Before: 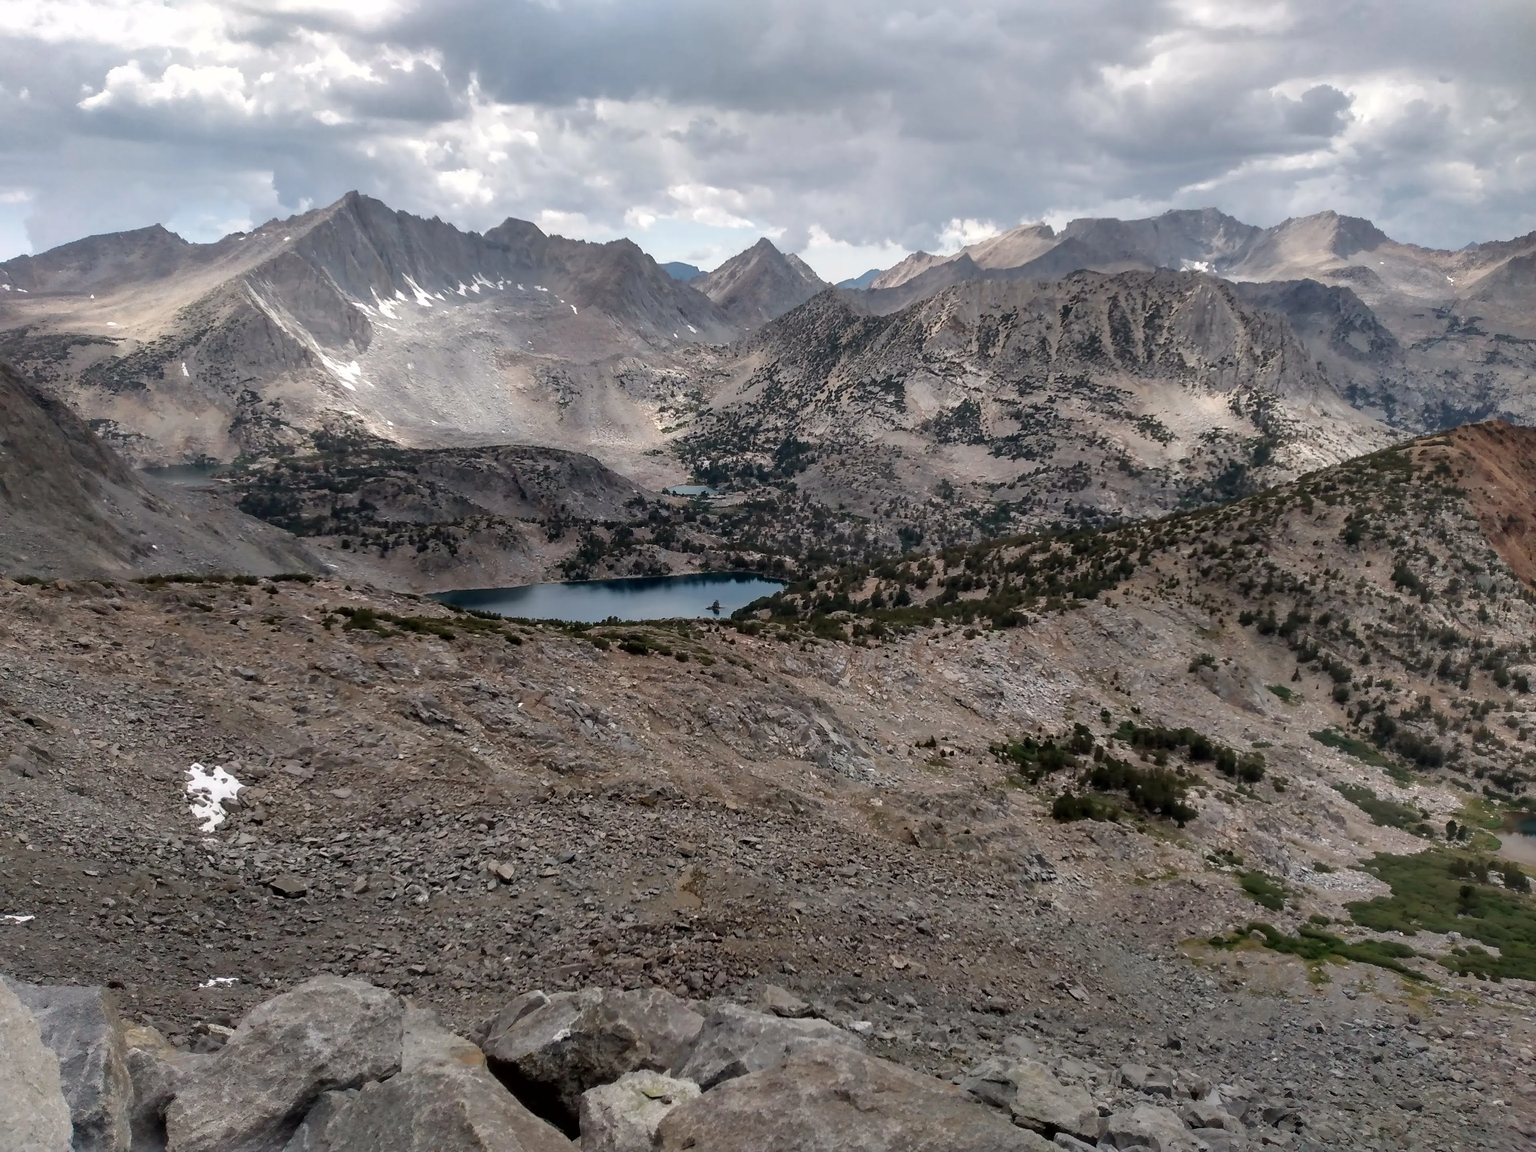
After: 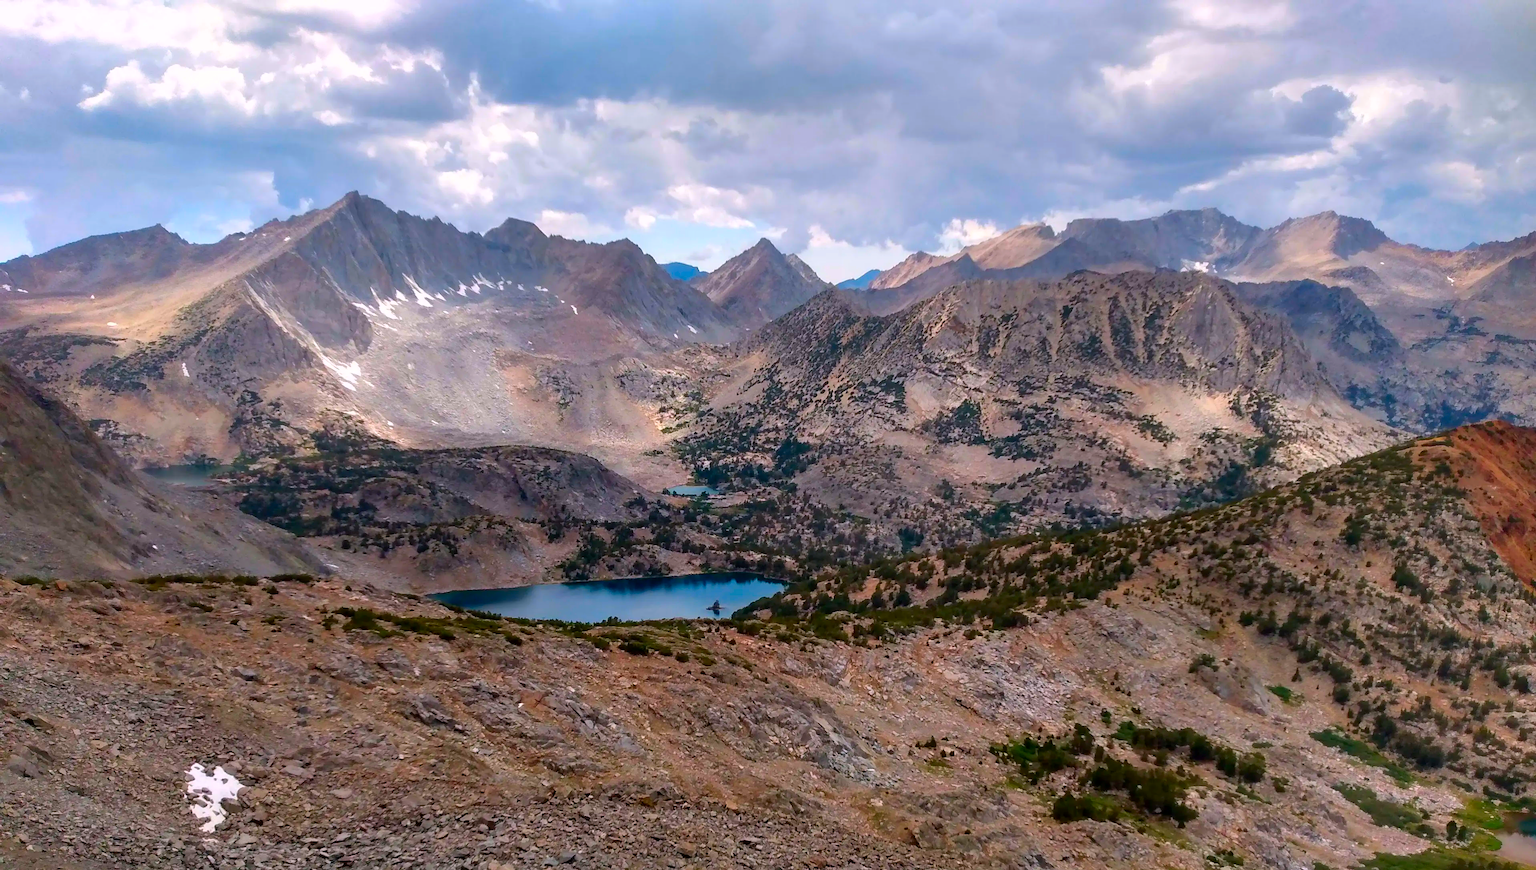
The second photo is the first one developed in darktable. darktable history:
color correction: highlights a* 1.57, highlights b* -1.76, saturation 2.47
crop: bottom 24.388%
